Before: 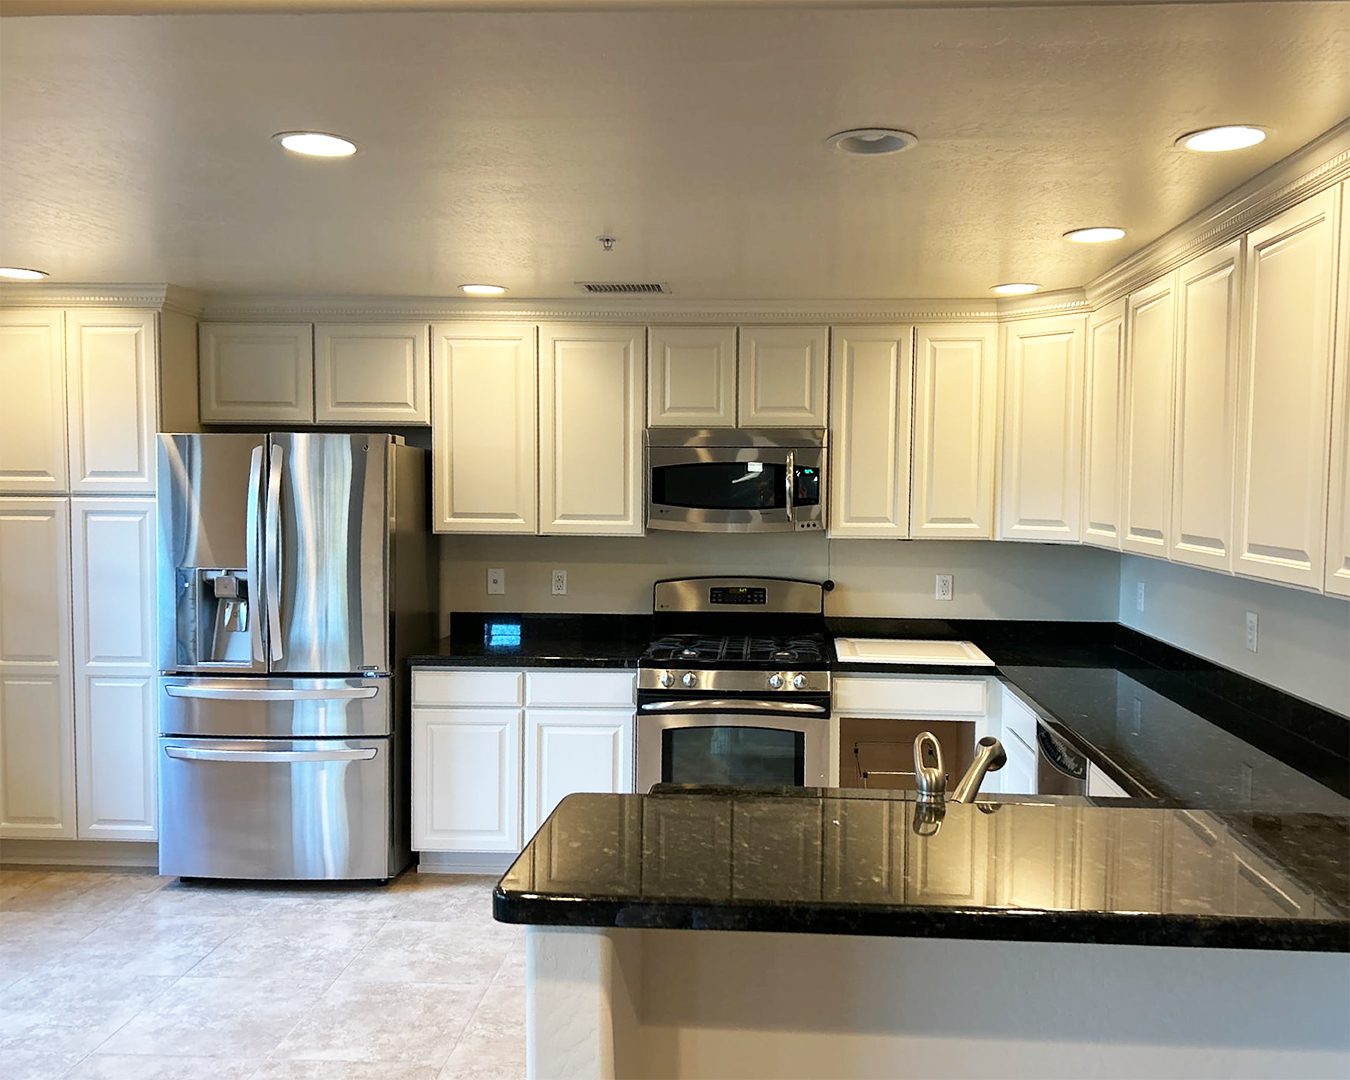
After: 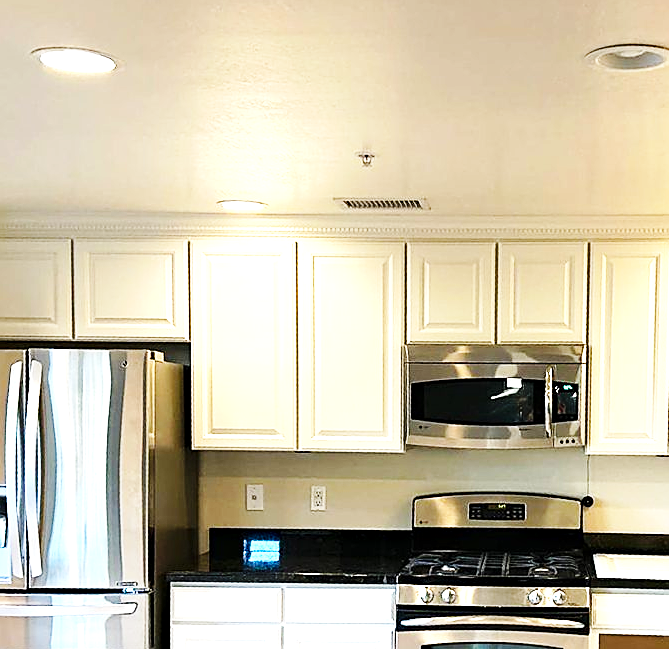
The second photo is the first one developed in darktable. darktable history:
haze removal: strength 0.124, distance 0.251, compatibility mode true, adaptive false
crop: left 17.881%, top 7.849%, right 32.507%, bottom 32.037%
exposure: black level correction 0, exposure 1.009 EV, compensate exposure bias true, compensate highlight preservation false
base curve: curves: ch0 [(0, 0) (0.032, 0.025) (0.121, 0.166) (0.206, 0.329) (0.605, 0.79) (1, 1)], preserve colors none
sharpen: on, module defaults
